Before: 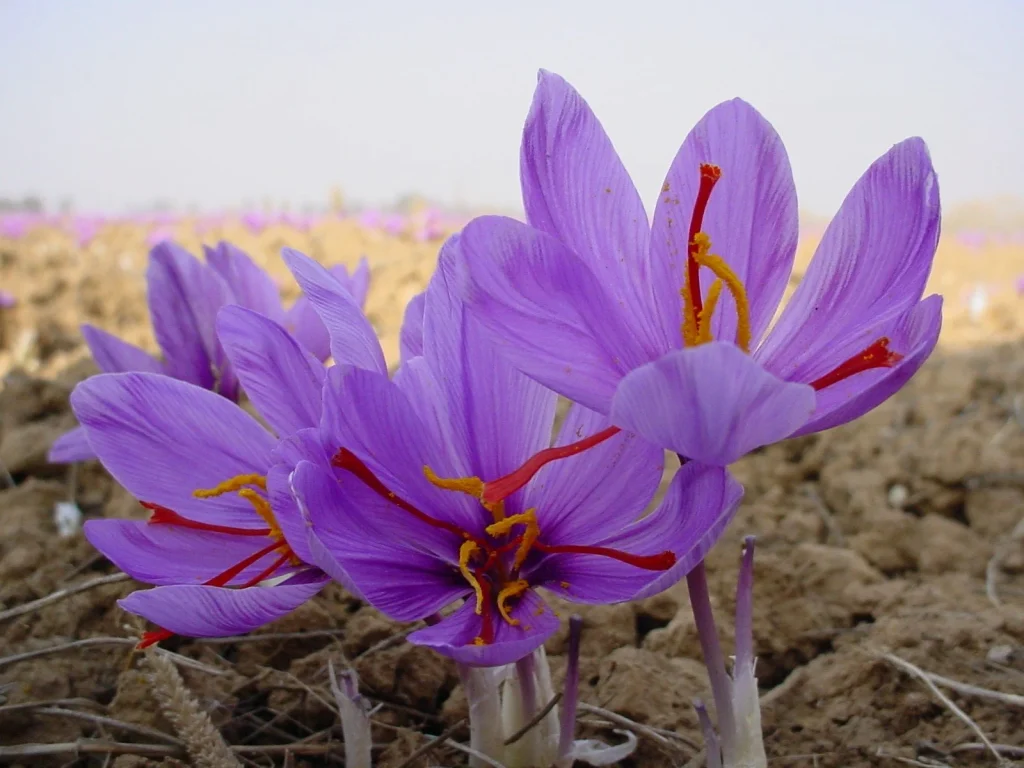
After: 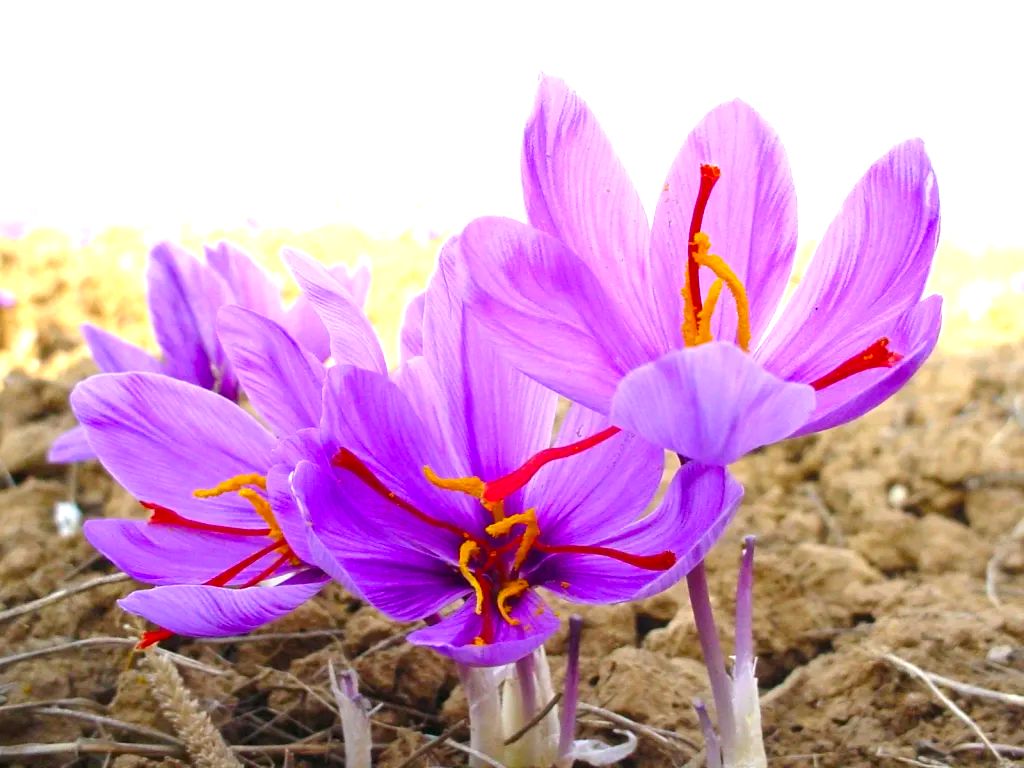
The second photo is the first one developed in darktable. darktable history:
color balance rgb: perceptual saturation grading › global saturation 31.1%
exposure: black level correction 0, exposure 1.392 EV, compensate highlight preservation false
